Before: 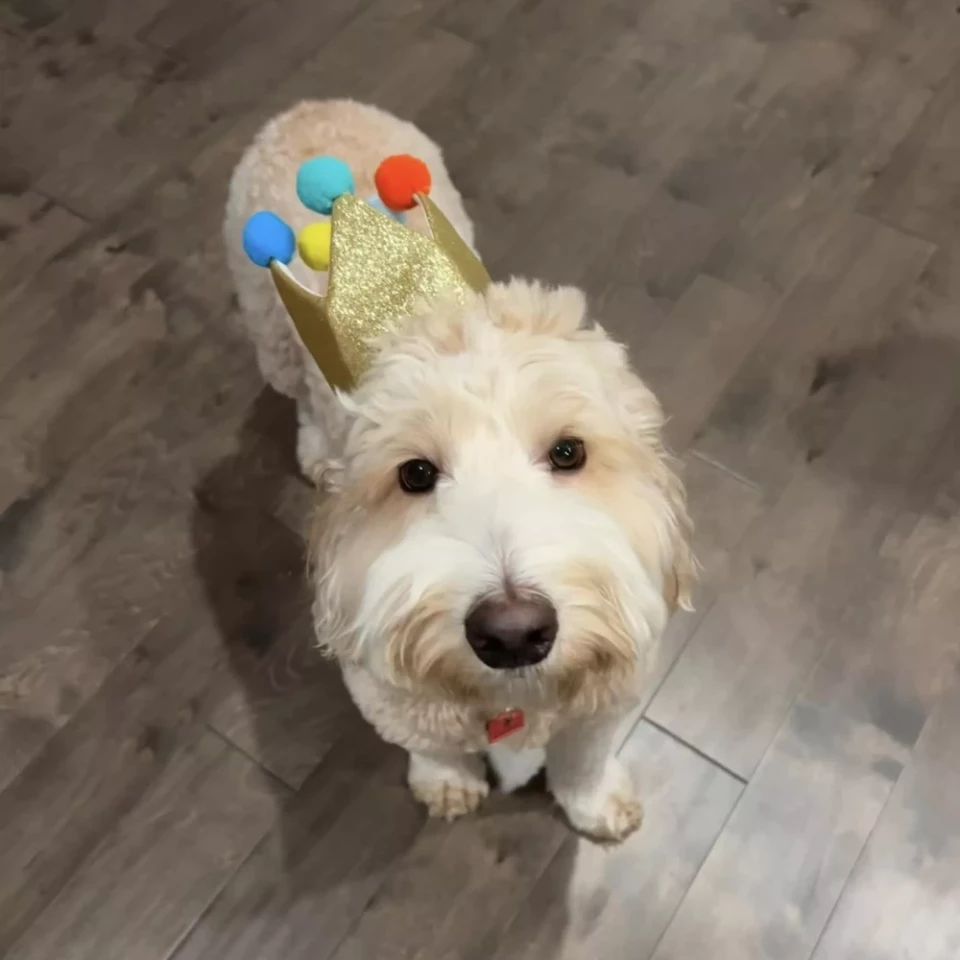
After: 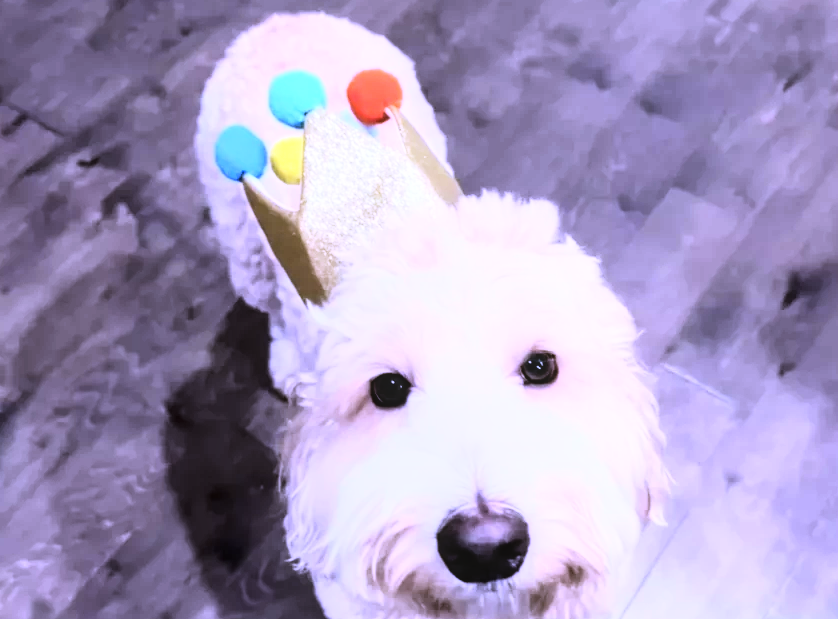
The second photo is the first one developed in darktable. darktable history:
white balance: red 0.98, blue 1.61
crop: left 3.015%, top 8.969%, right 9.647%, bottom 26.457%
local contrast: on, module defaults
rgb curve: curves: ch0 [(0, 0) (0.21, 0.15) (0.24, 0.21) (0.5, 0.75) (0.75, 0.96) (0.89, 0.99) (1, 1)]; ch1 [(0, 0.02) (0.21, 0.13) (0.25, 0.2) (0.5, 0.67) (0.75, 0.9) (0.89, 0.97) (1, 1)]; ch2 [(0, 0.02) (0.21, 0.13) (0.25, 0.2) (0.5, 0.67) (0.75, 0.9) (0.89, 0.97) (1, 1)], compensate middle gray true
